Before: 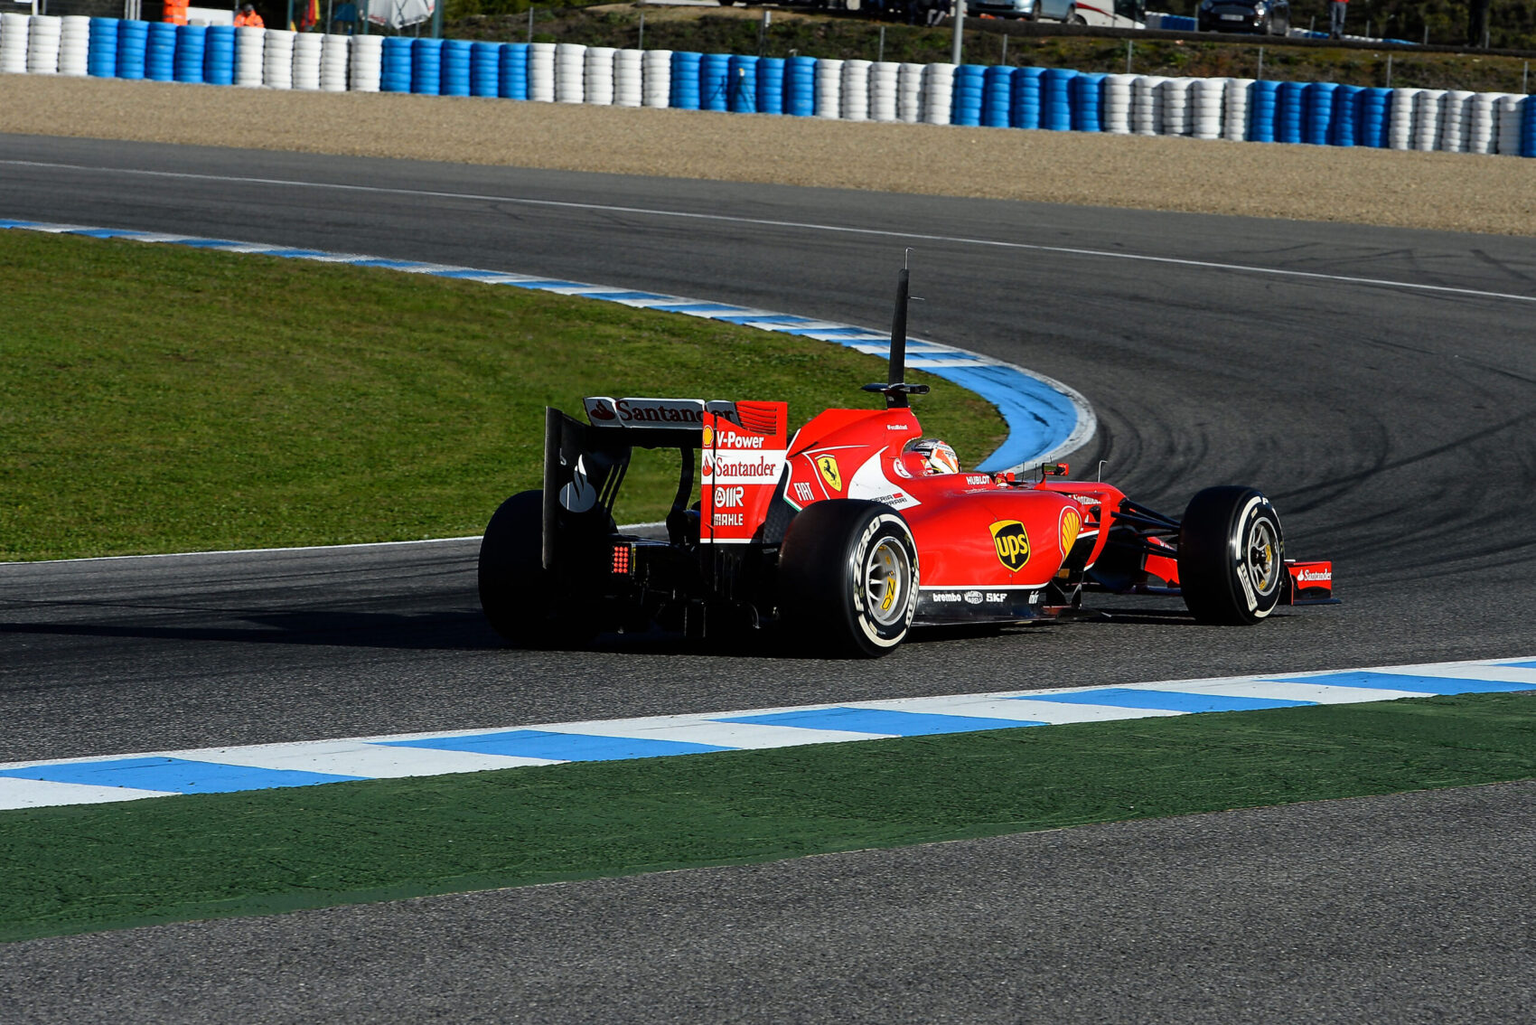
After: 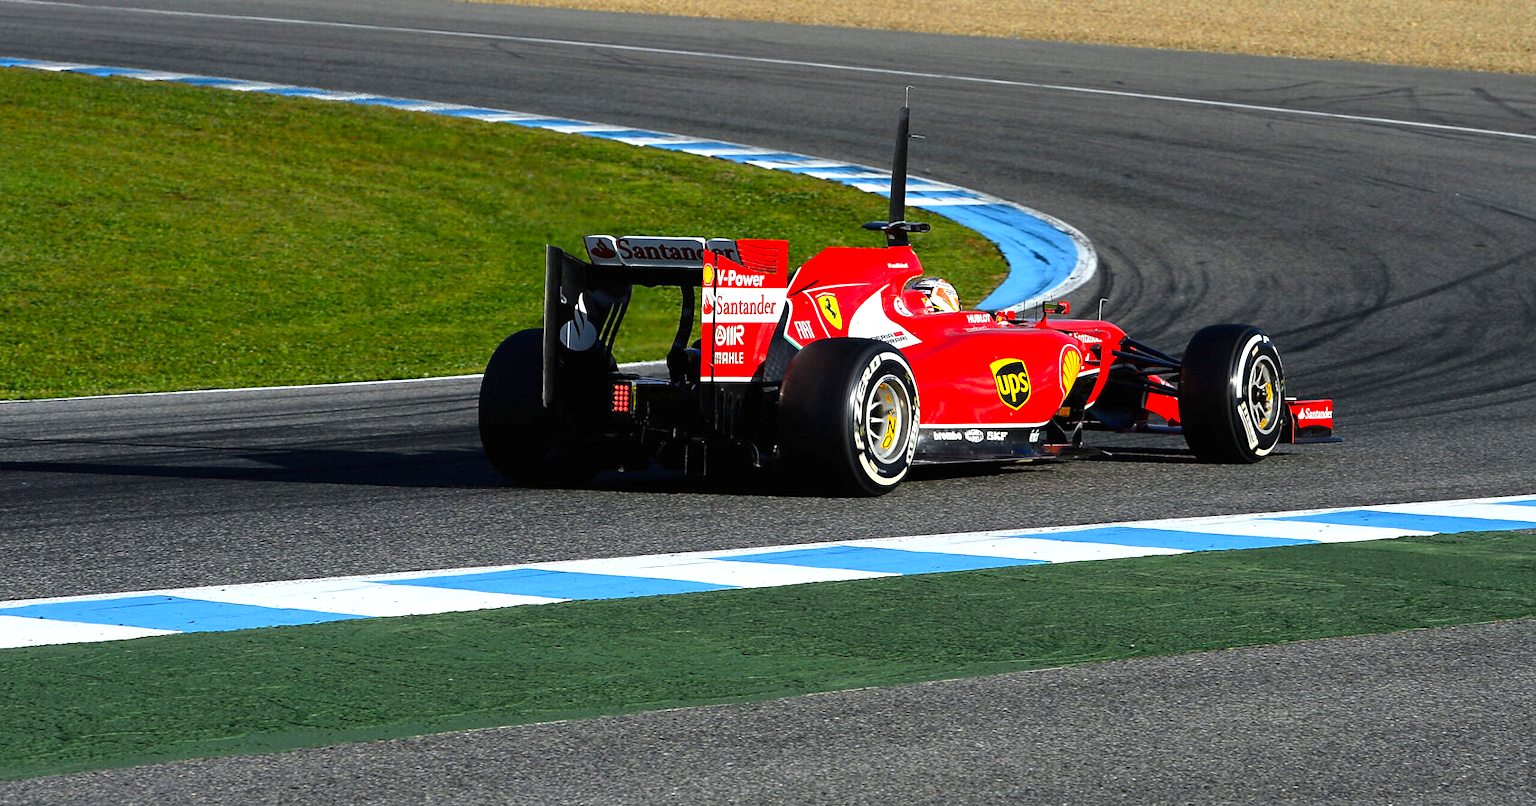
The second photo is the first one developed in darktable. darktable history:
exposure: black level correction 0, exposure 0.703 EV, compensate highlight preservation false
crop and rotate: top 15.873%, bottom 5.407%
color zones: curves: ch0 [(0.224, 0.526) (0.75, 0.5)]; ch1 [(0.055, 0.526) (0.224, 0.761) (0.377, 0.526) (0.75, 0.5)]
